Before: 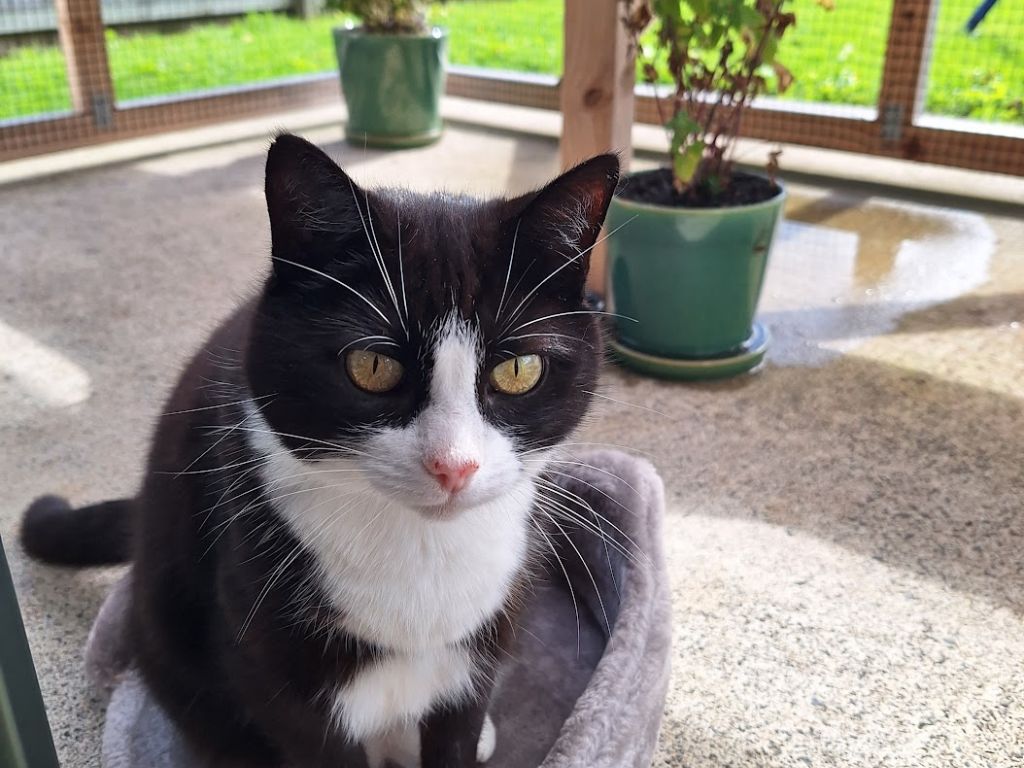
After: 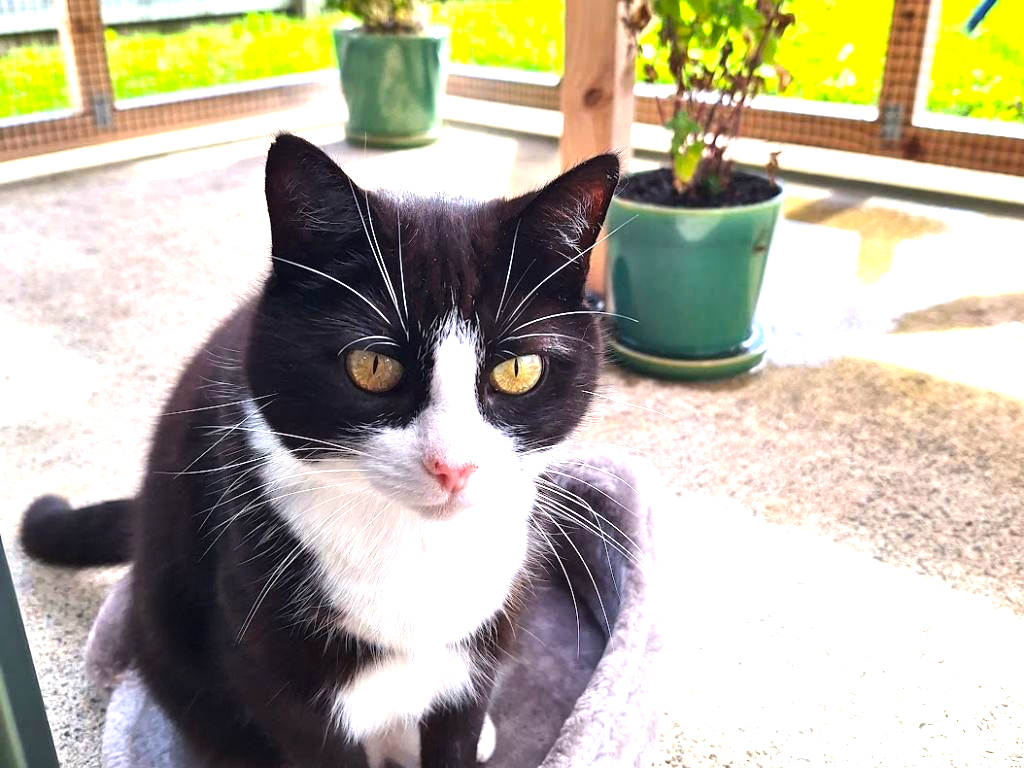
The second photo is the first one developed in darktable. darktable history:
tone equalizer: -8 EV -0.417 EV, -7 EV -0.389 EV, -6 EV -0.333 EV, -5 EV -0.222 EV, -3 EV 0.222 EV, -2 EV 0.333 EV, -1 EV 0.389 EV, +0 EV 0.417 EV, edges refinement/feathering 500, mask exposure compensation -1.57 EV, preserve details no
exposure: black level correction 0, exposure 1 EV, compensate exposure bias true, compensate highlight preservation false
color balance rgb: perceptual saturation grading › global saturation 20%, global vibrance 20%
